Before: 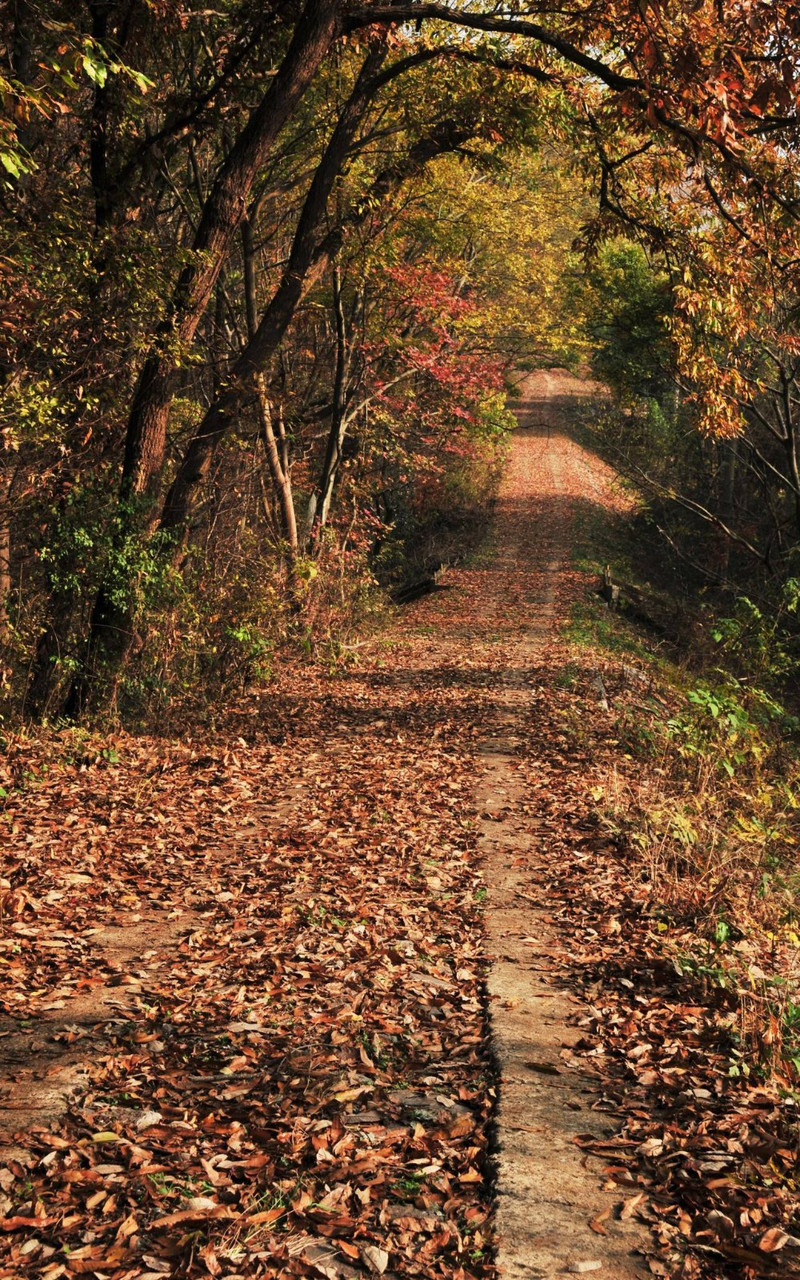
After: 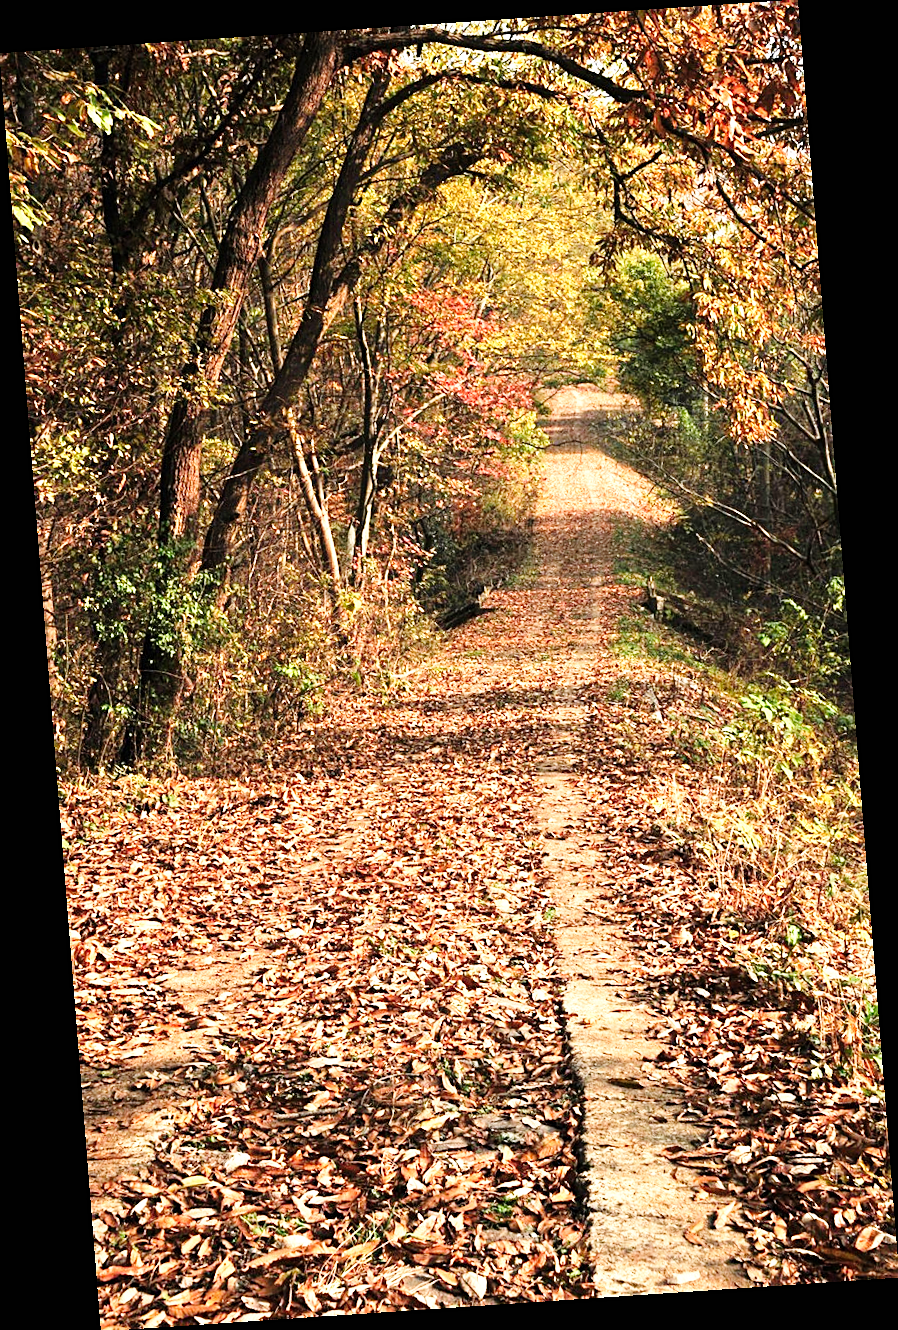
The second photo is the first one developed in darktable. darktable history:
sharpen: on, module defaults
base curve: curves: ch0 [(0, 0) (0.008, 0.007) (0.022, 0.029) (0.048, 0.089) (0.092, 0.197) (0.191, 0.399) (0.275, 0.534) (0.357, 0.65) (0.477, 0.78) (0.542, 0.833) (0.799, 0.973) (1, 1)], preserve colors none
exposure: black level correction 0, exposure 0.7 EV, compensate highlight preservation false
rotate and perspective: rotation -4.2°, shear 0.006, automatic cropping off
